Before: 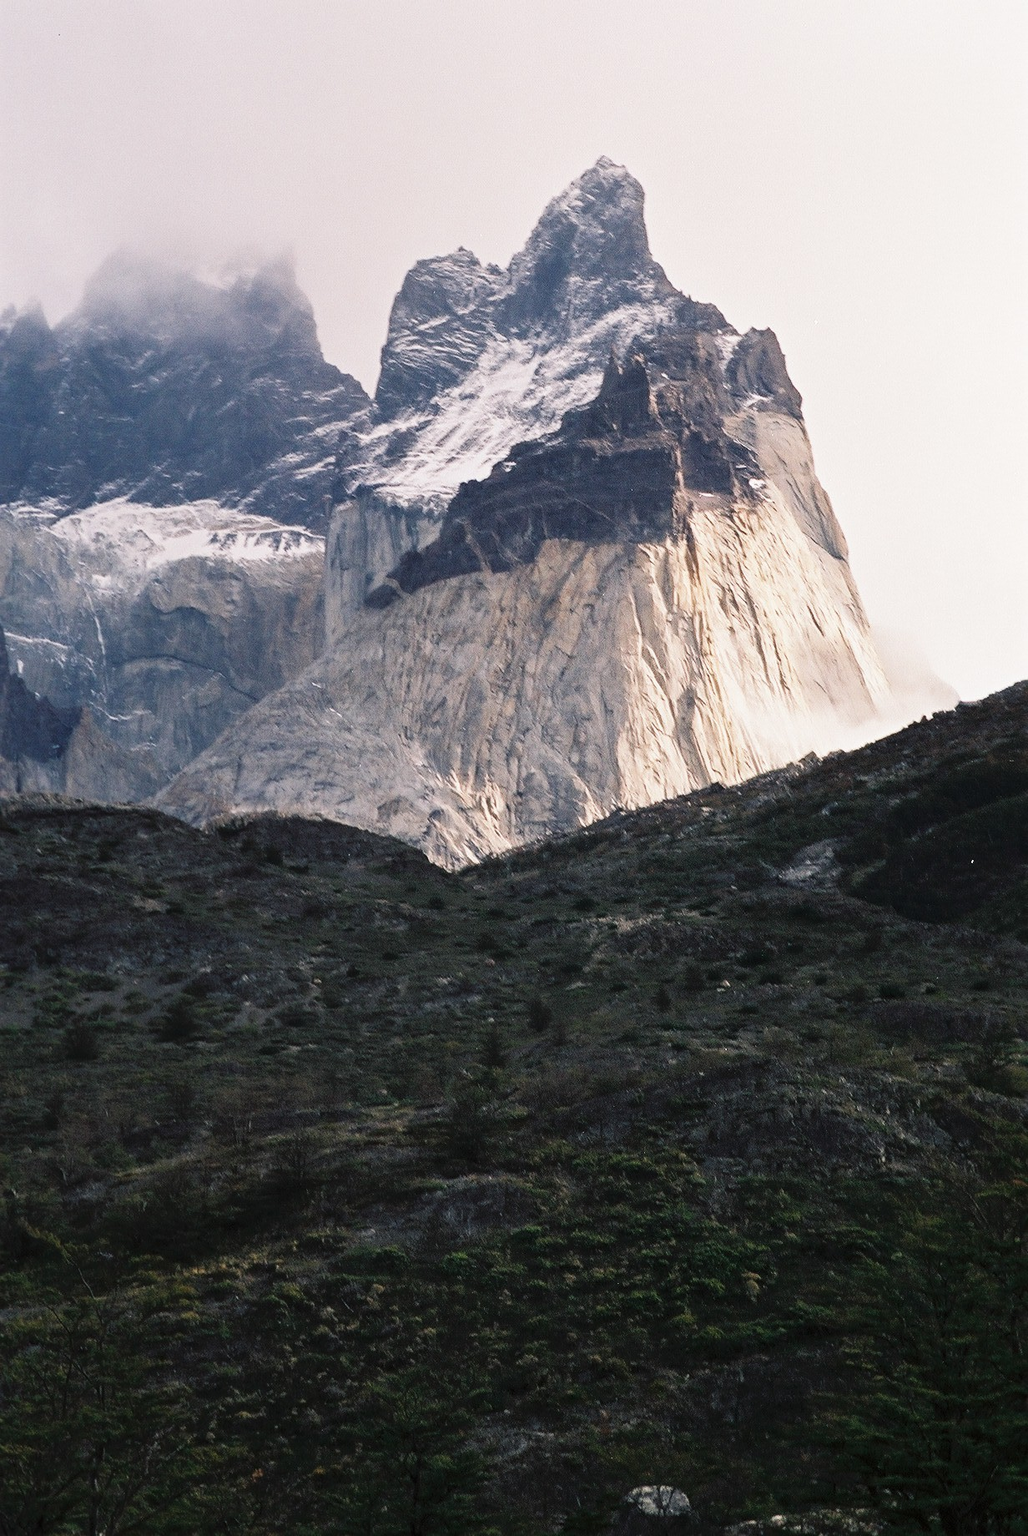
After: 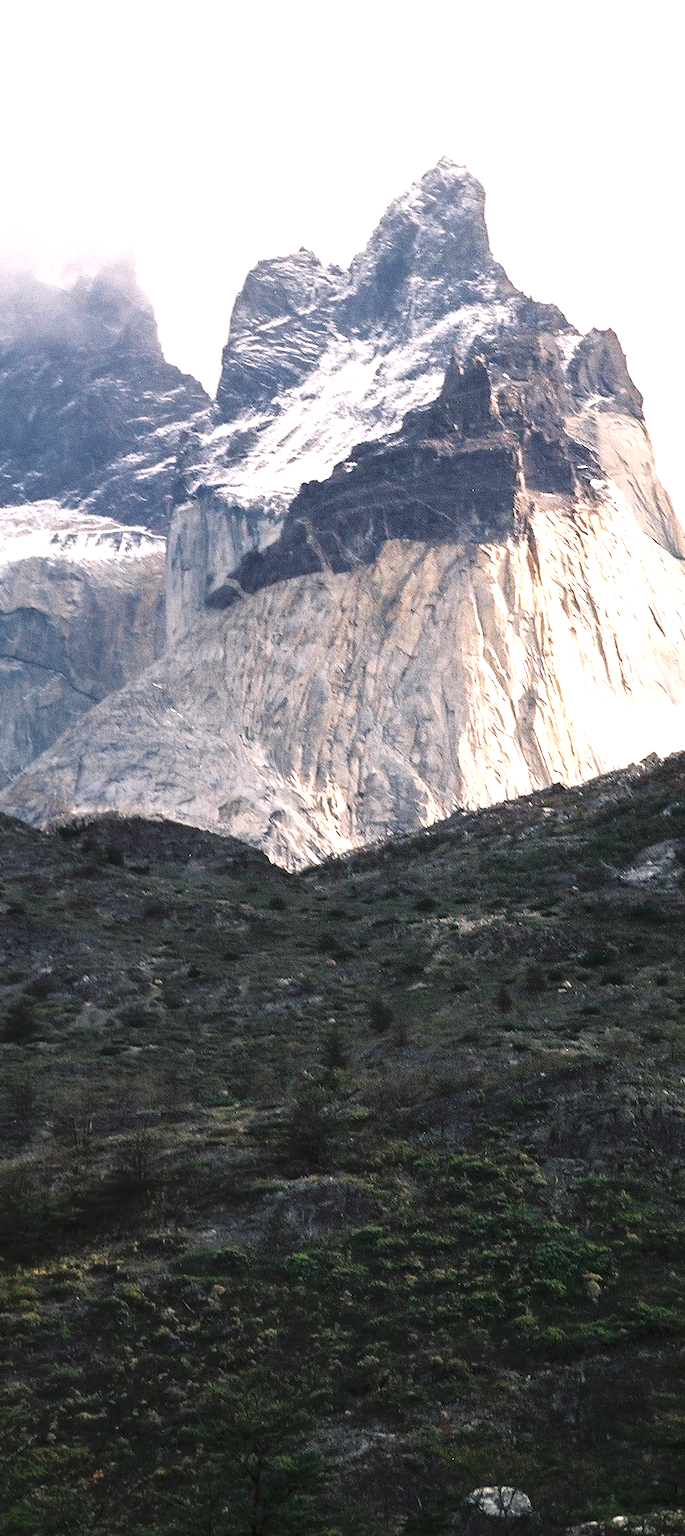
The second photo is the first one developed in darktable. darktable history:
crop and rotate: left 15.546%, right 17.787%
exposure: black level correction 0, exposure 0.7 EV, compensate exposure bias true, compensate highlight preservation false
